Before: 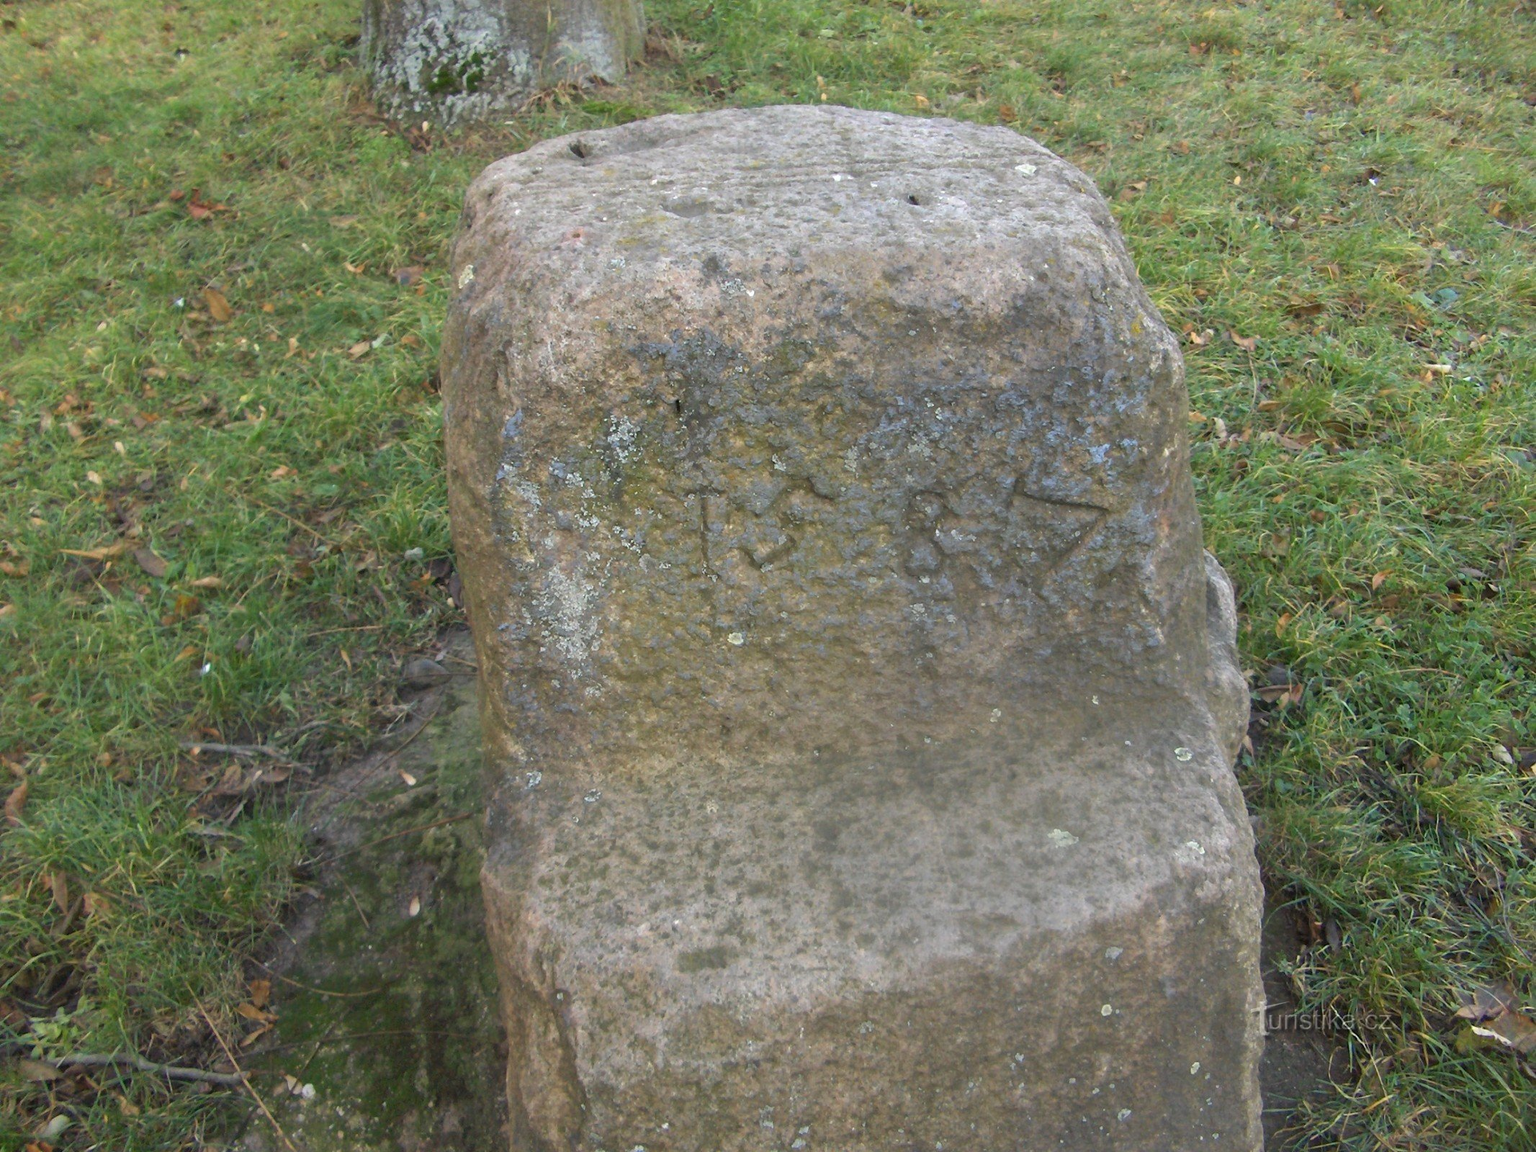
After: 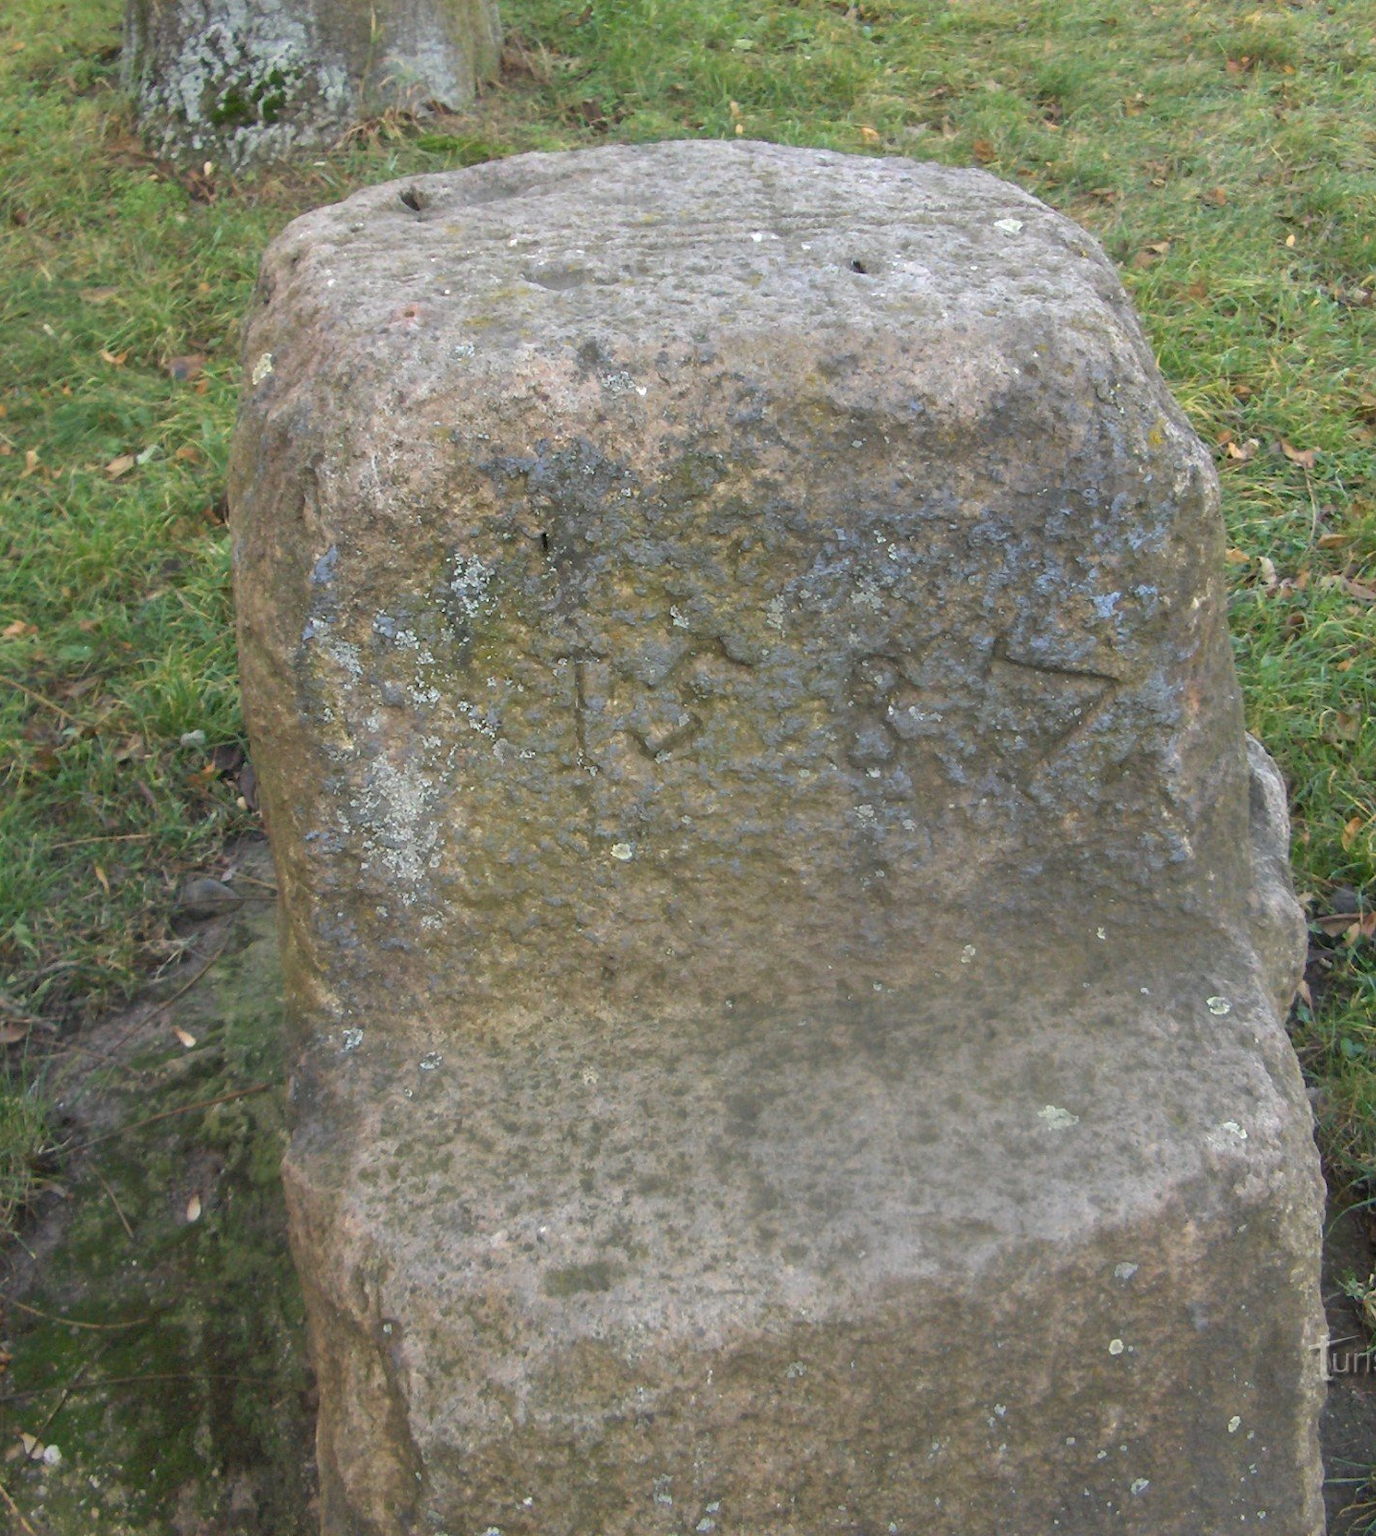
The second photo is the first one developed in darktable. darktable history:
crop and rotate: left 17.613%, right 15.116%
